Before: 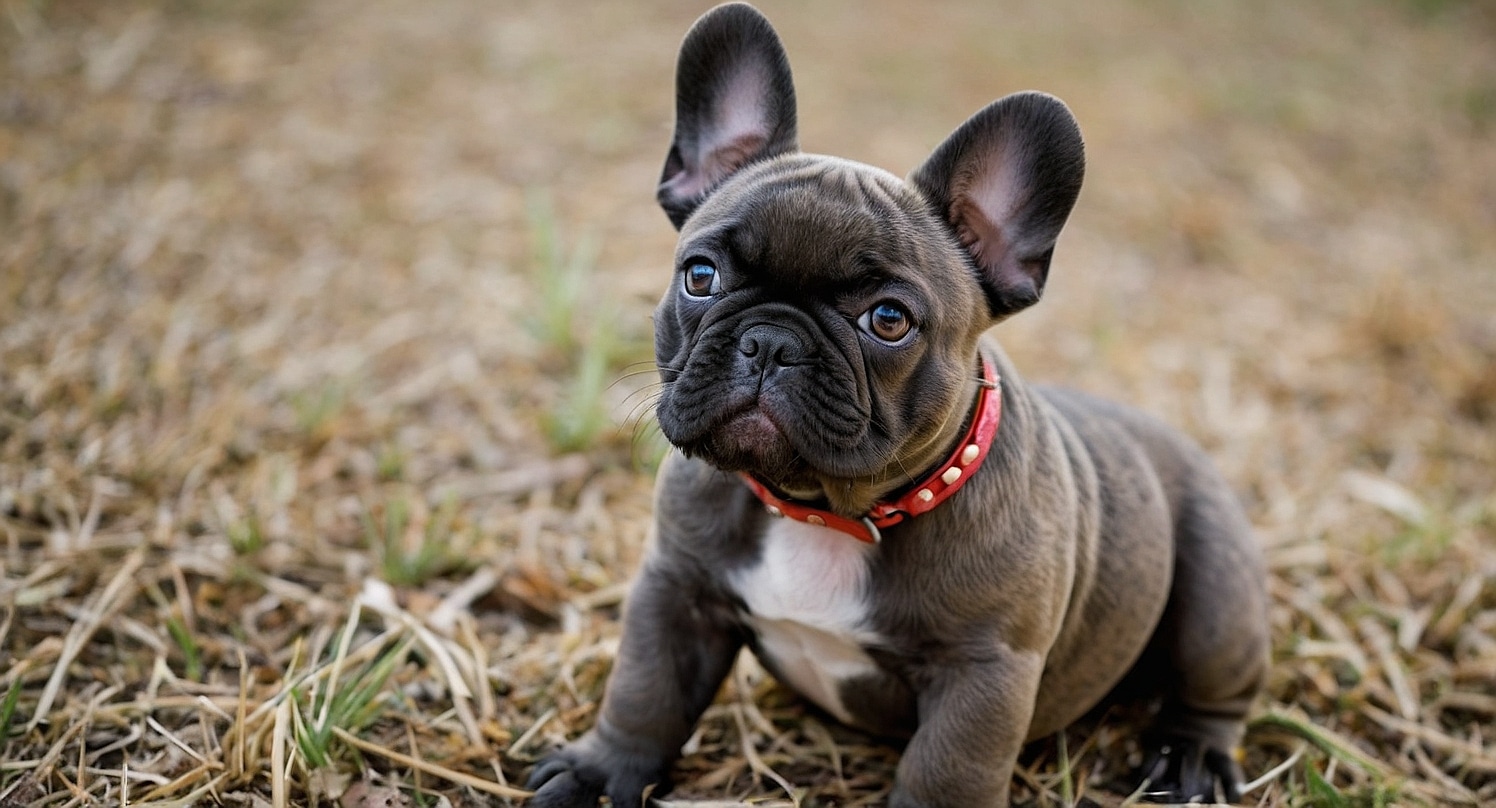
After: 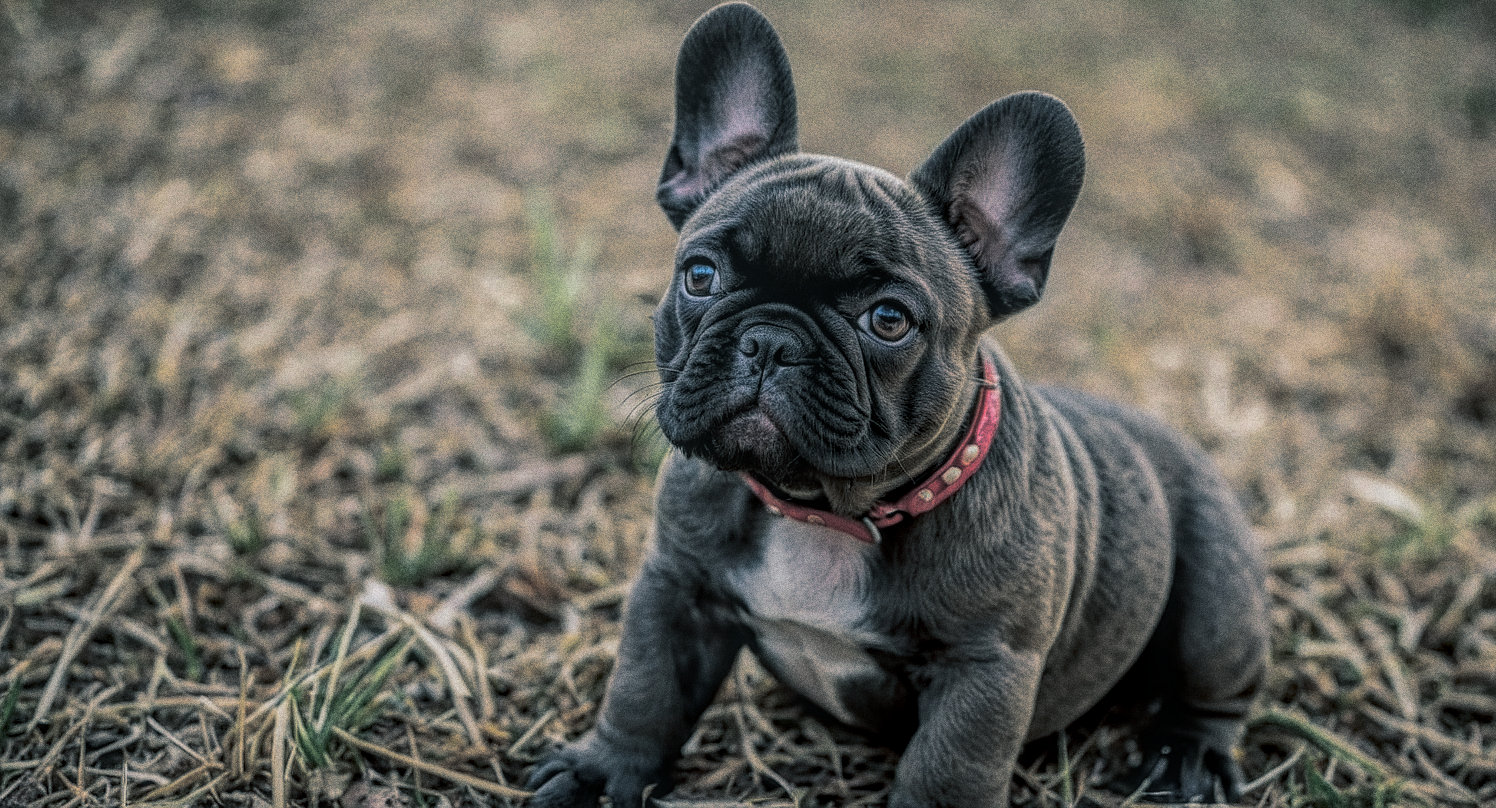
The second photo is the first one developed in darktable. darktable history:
contrast brightness saturation: contrast 0.07, brightness -0.13, saturation 0.06
local contrast: highlights 20%, shadows 30%, detail 200%, midtone range 0.2
split-toning: shadows › hue 205.2°, shadows › saturation 0.29, highlights › hue 50.4°, highlights › saturation 0.38, balance -49.9
grain: coarseness 0.09 ISO, strength 40%
